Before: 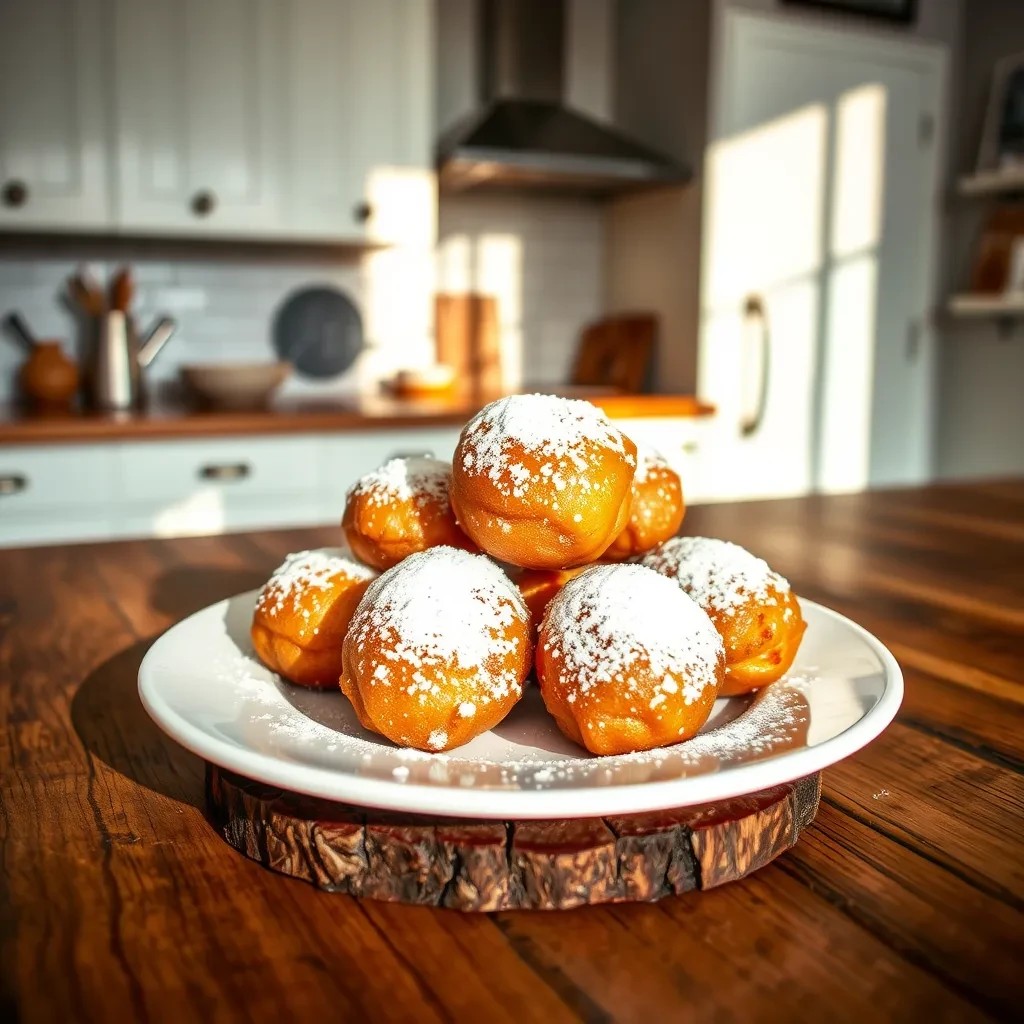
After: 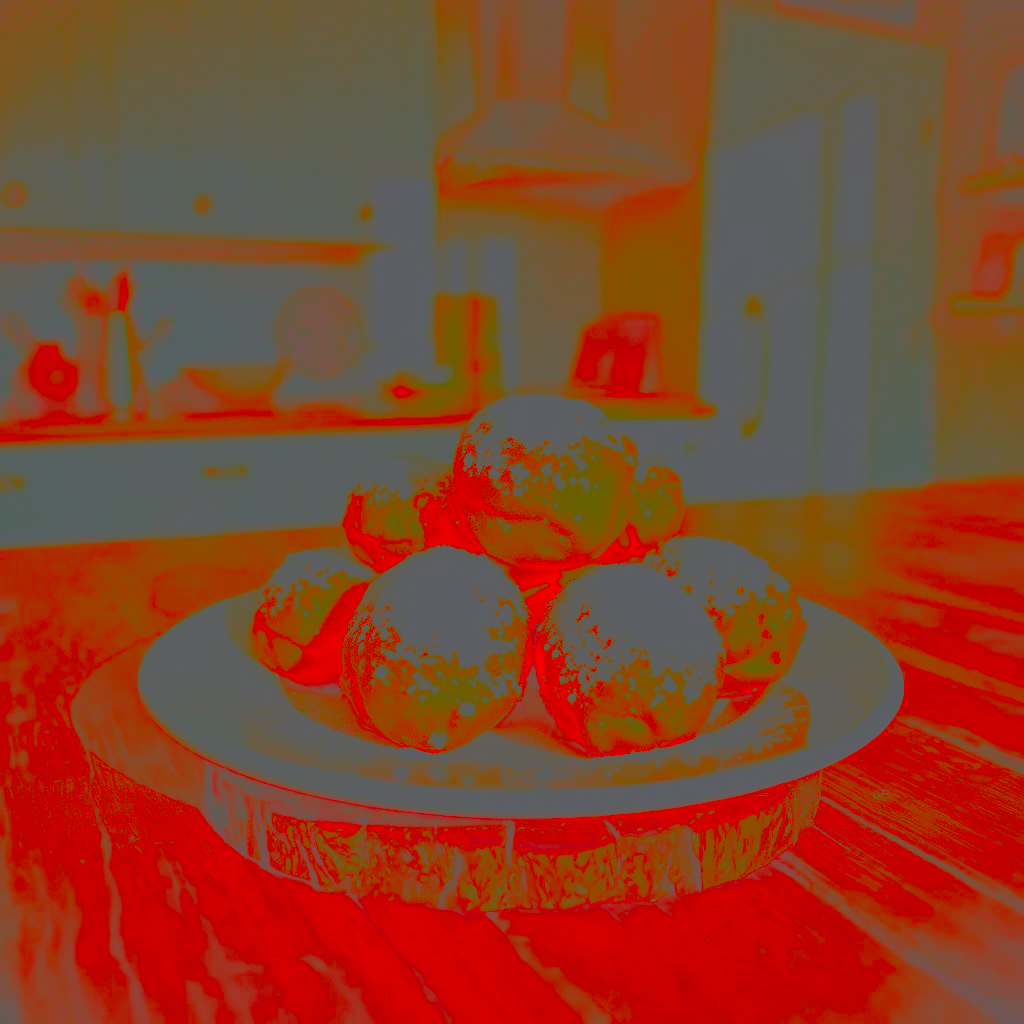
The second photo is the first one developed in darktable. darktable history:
color balance rgb: shadows lift › chroma 4.41%, shadows lift › hue 27°, power › chroma 2.5%, power › hue 70°, highlights gain › chroma 1%, highlights gain › hue 27°, saturation formula JzAzBz (2021)
contrast brightness saturation: contrast -0.99, brightness -0.17, saturation 0.75
color calibration: illuminant as shot in camera, x 0.369, y 0.376, temperature 4328.46 K, gamut compression 3
base curve: curves: ch0 [(0, 0.007) (0.028, 0.063) (0.121, 0.311) (0.46, 0.743) (0.859, 0.957) (1, 1)], preserve colors none
